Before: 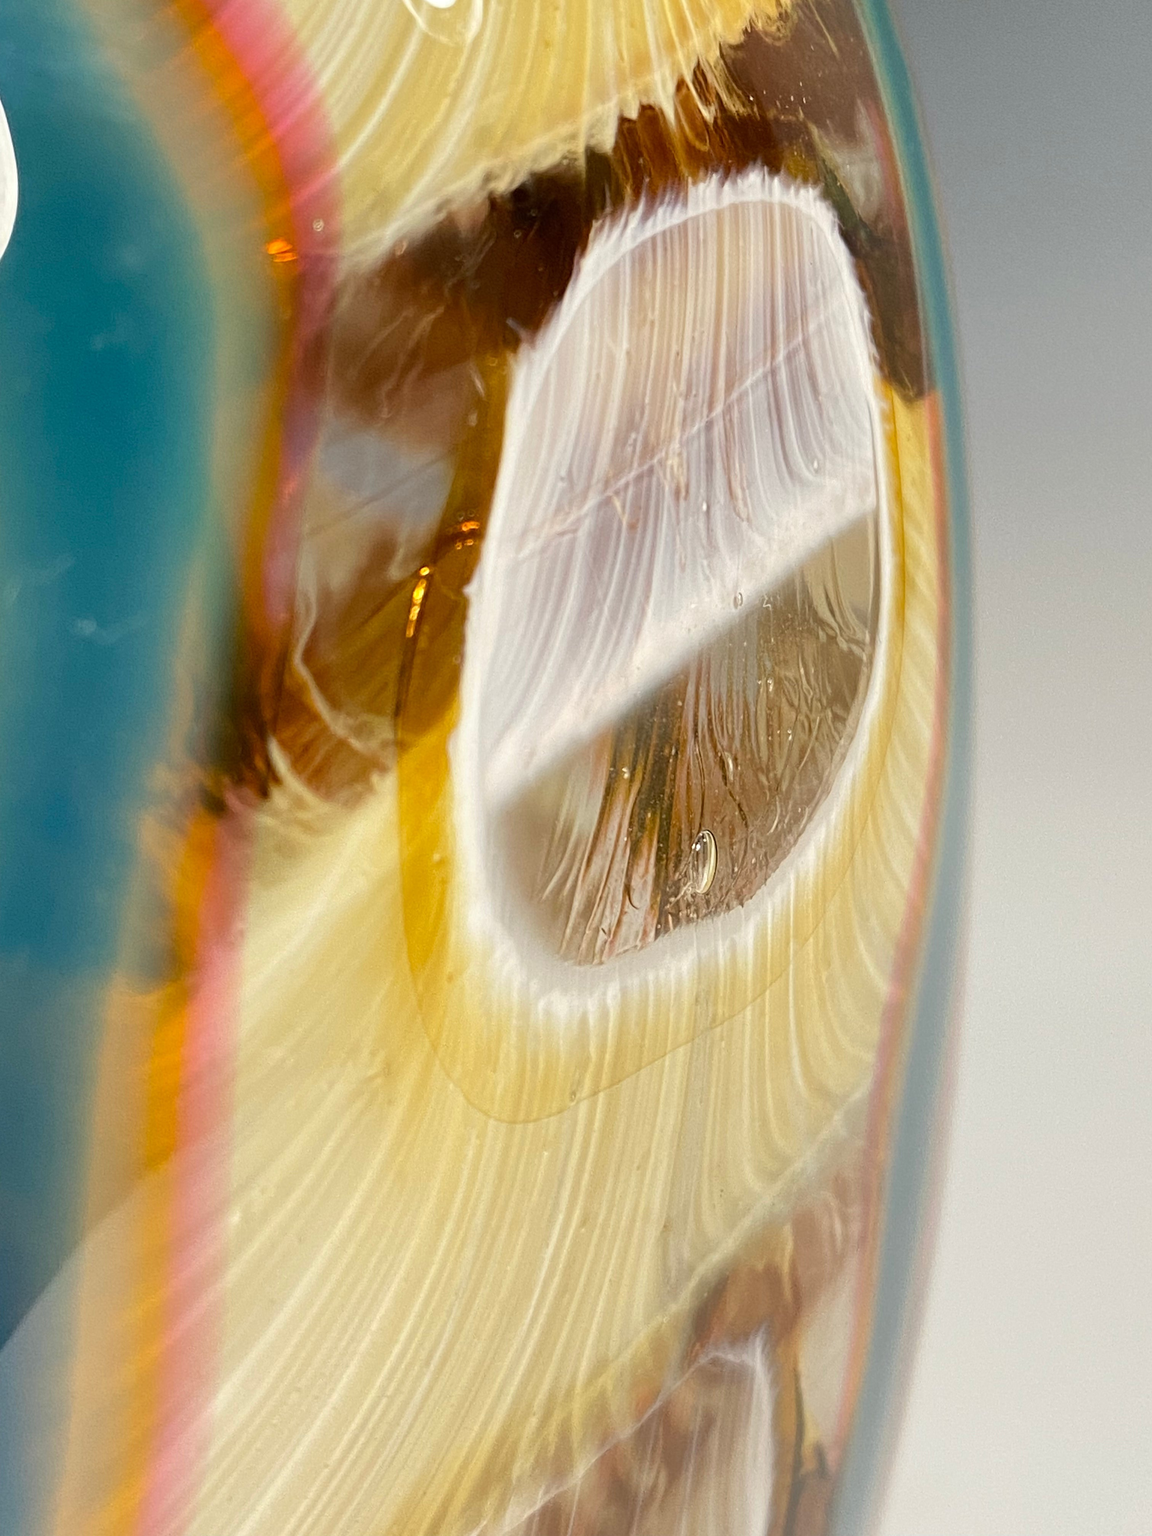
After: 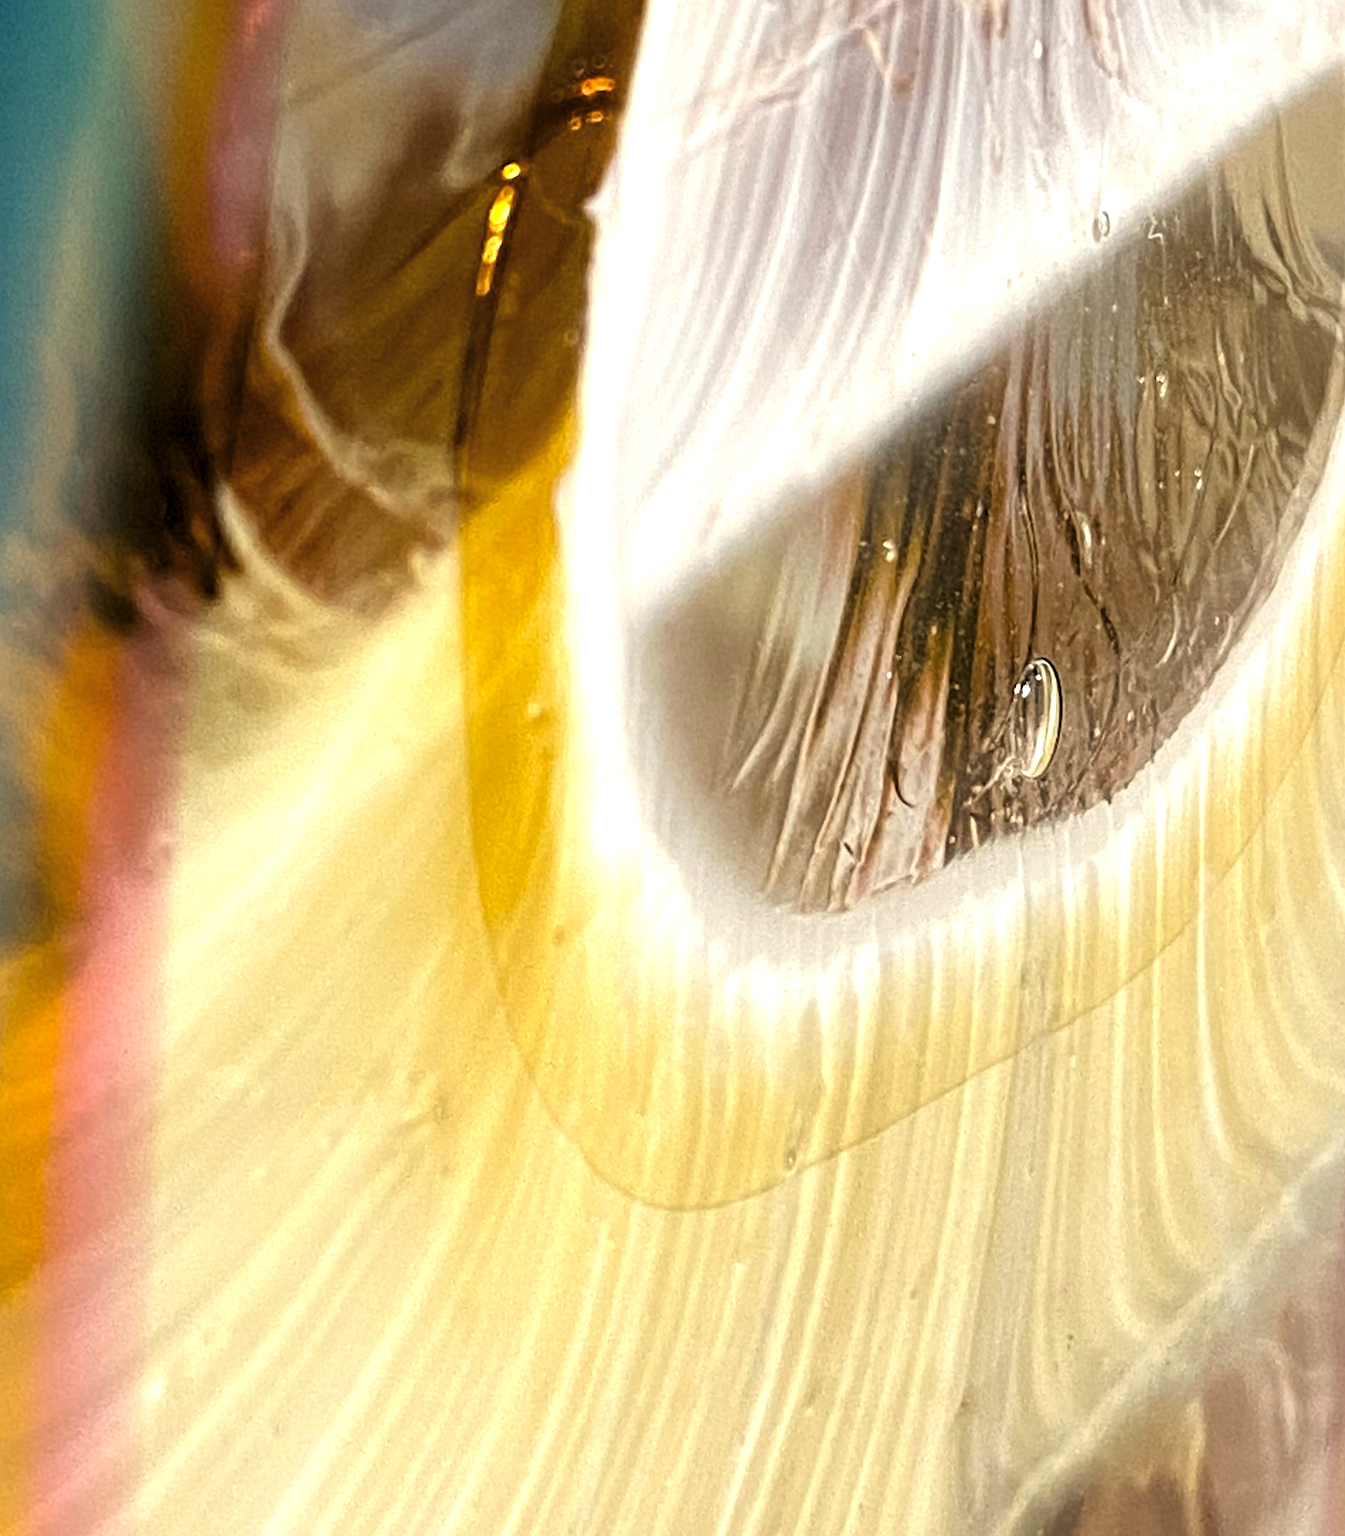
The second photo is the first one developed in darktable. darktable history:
crop: left 13.312%, top 31.28%, right 24.627%, bottom 15.582%
levels: levels [0.129, 0.519, 0.867]
tone equalizer: on, module defaults
